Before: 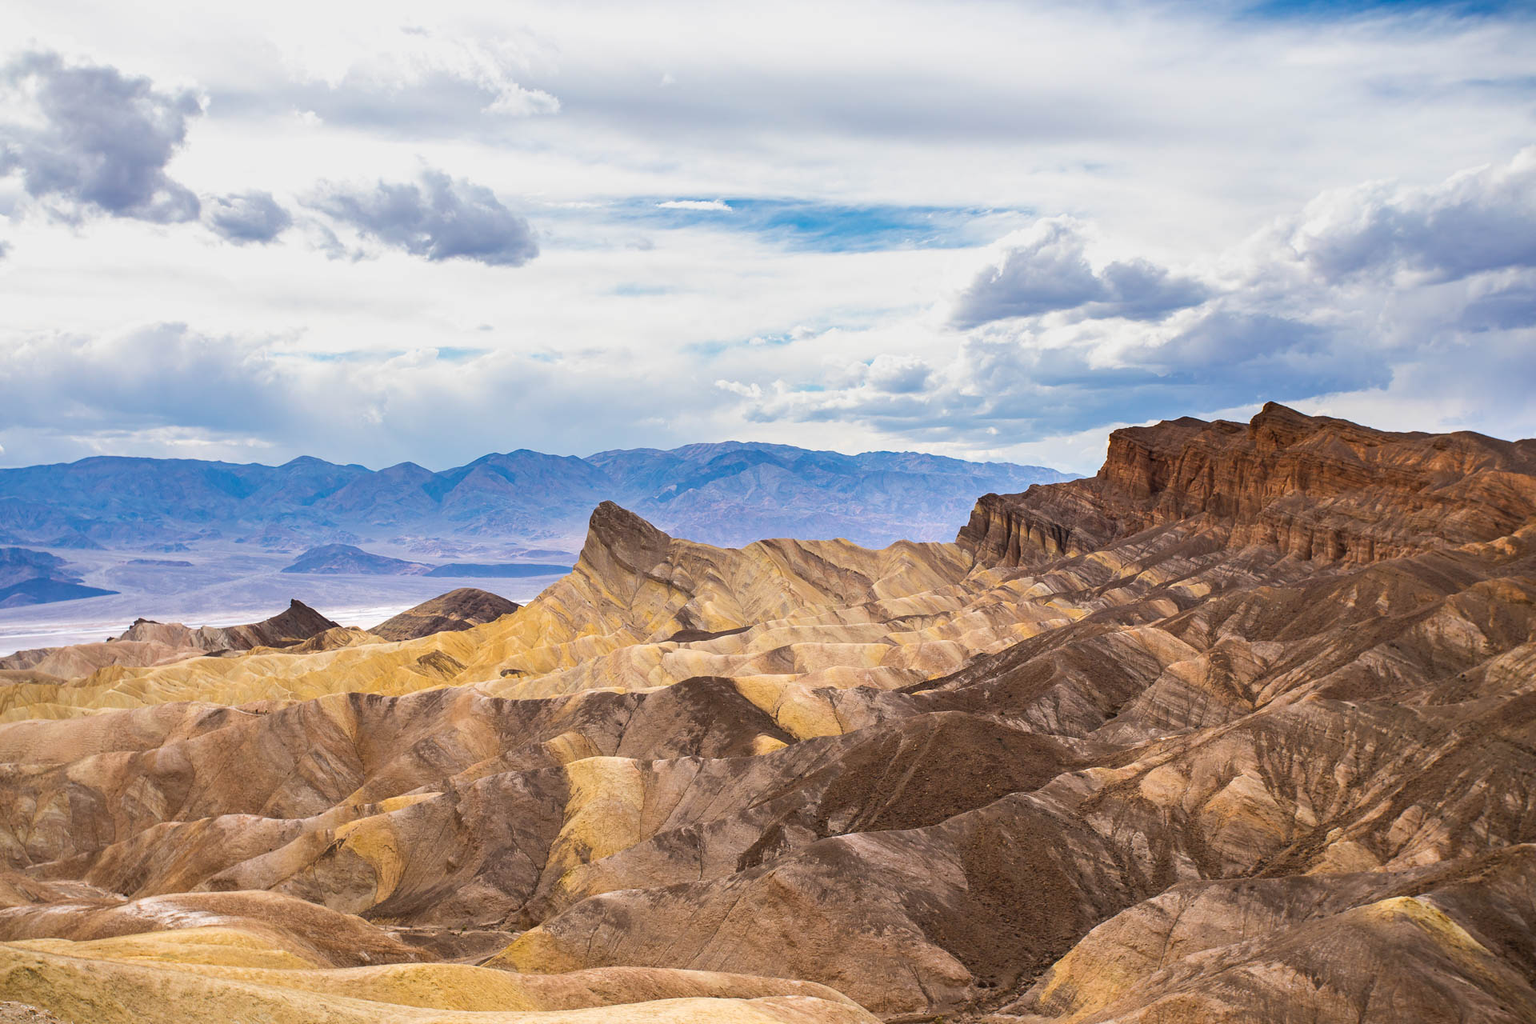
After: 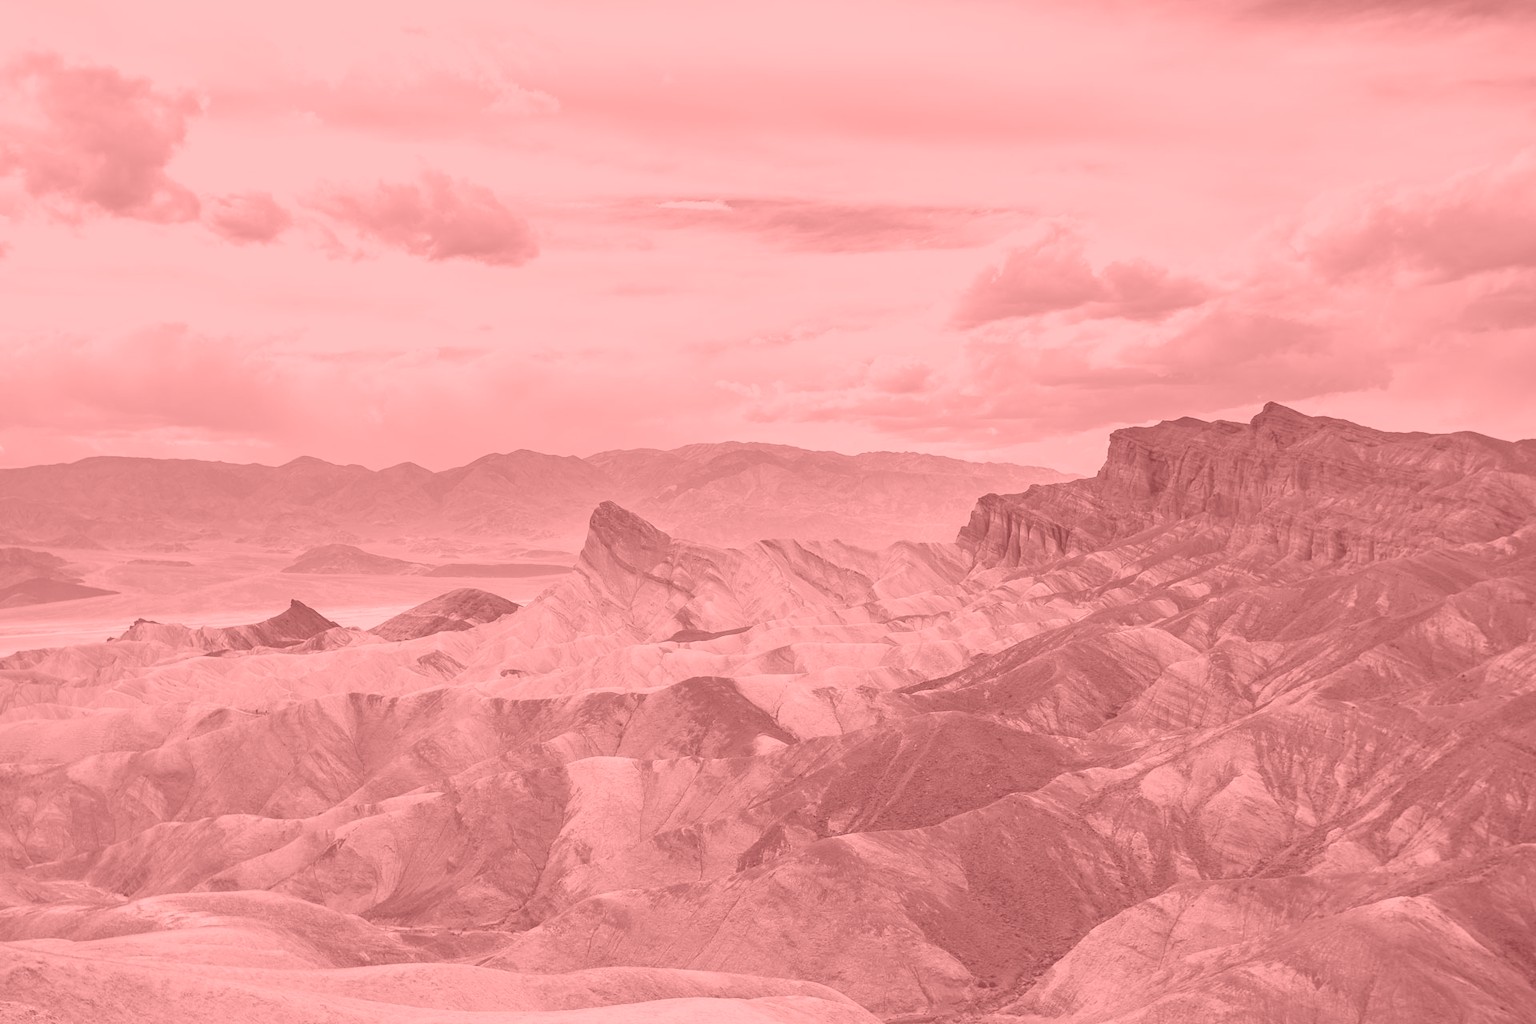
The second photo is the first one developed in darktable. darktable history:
colorize: saturation 51%, source mix 50.67%, lightness 50.67%
exposure: black level correction 0.009, exposure -0.159 EV, compensate highlight preservation false
